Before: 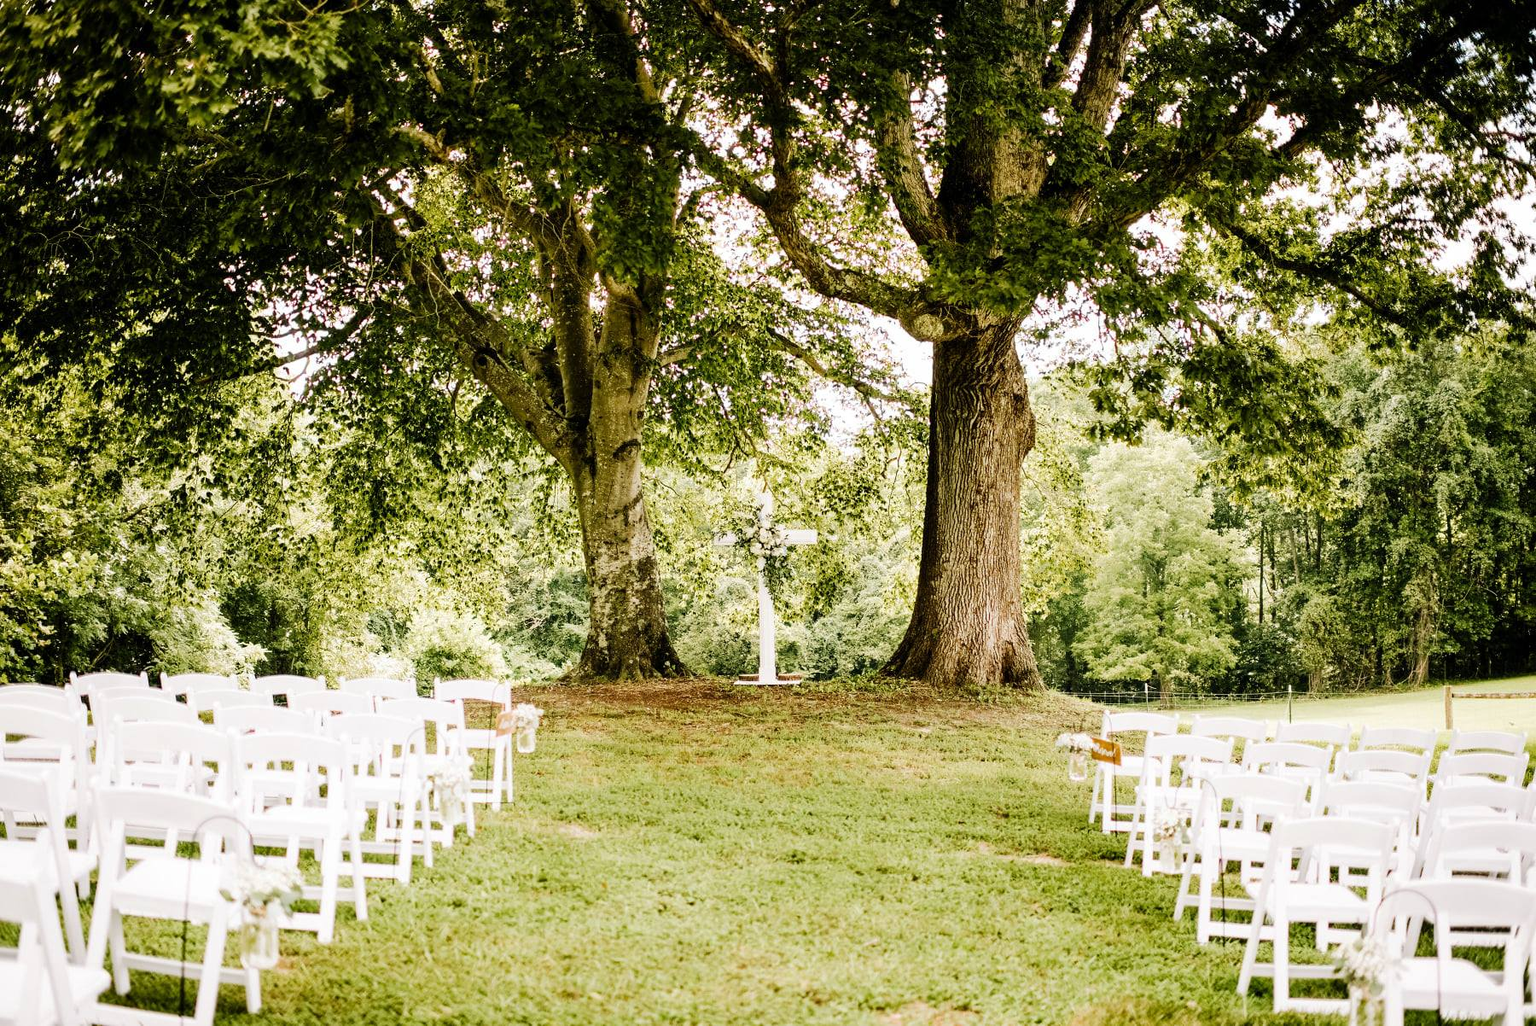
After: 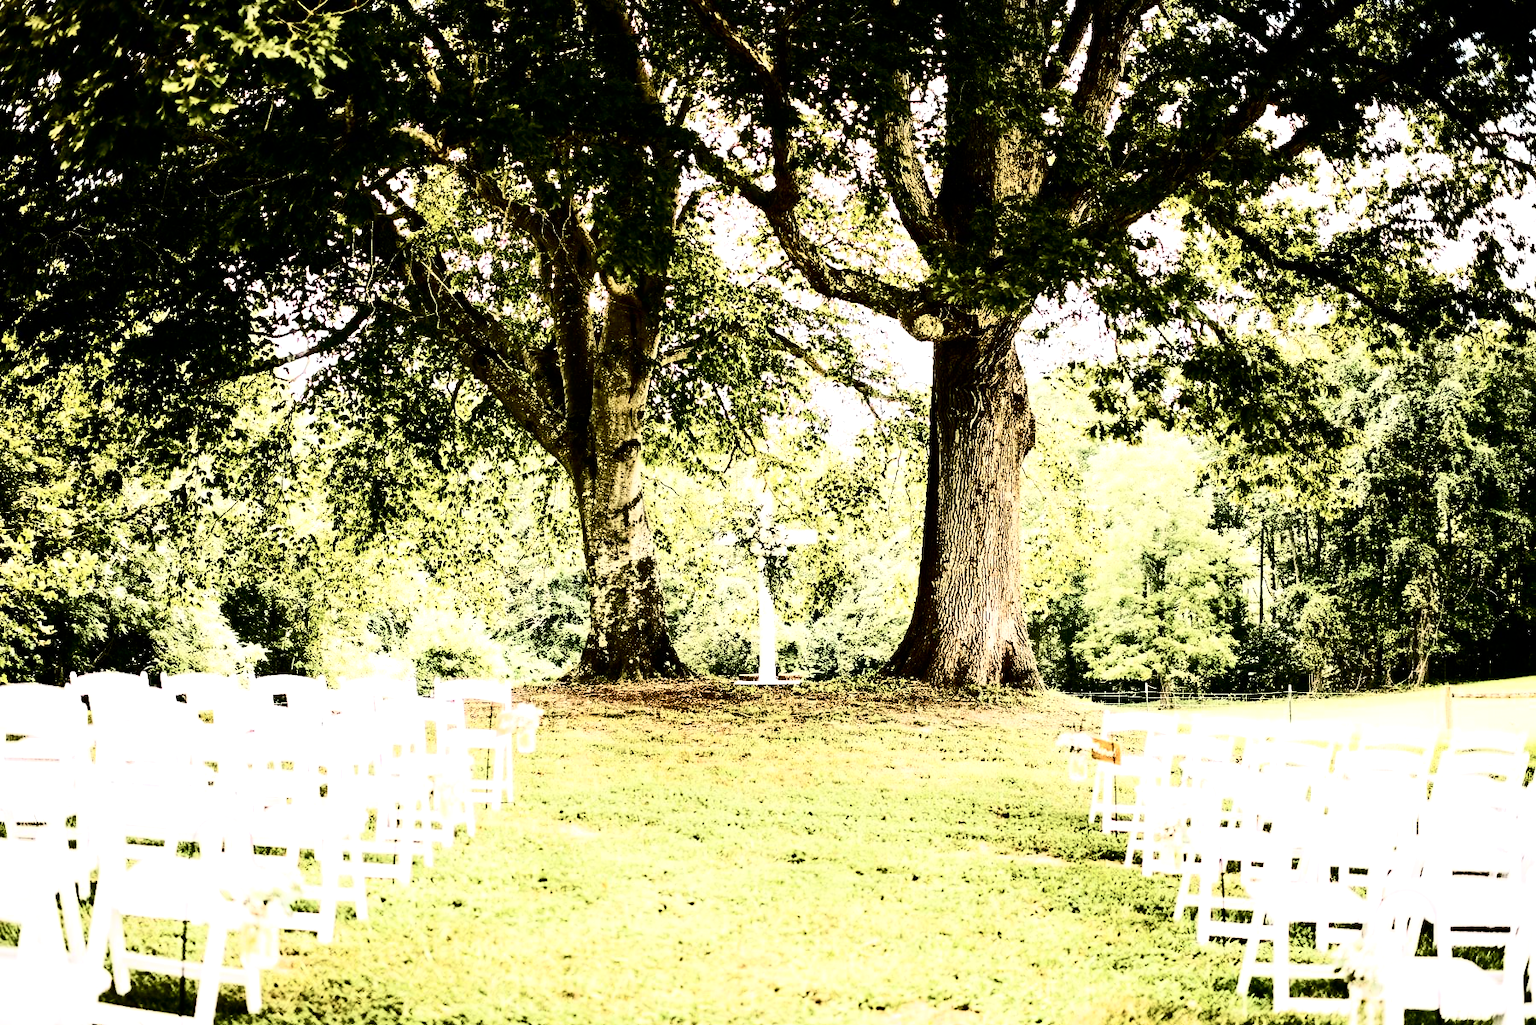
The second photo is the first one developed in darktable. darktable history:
contrast brightness saturation: contrast 0.5, saturation -0.1
tone equalizer: -8 EV -0.75 EV, -7 EV -0.7 EV, -6 EV -0.6 EV, -5 EV -0.4 EV, -3 EV 0.4 EV, -2 EV 0.6 EV, -1 EV 0.7 EV, +0 EV 0.75 EV, edges refinement/feathering 500, mask exposure compensation -1.57 EV, preserve details no
